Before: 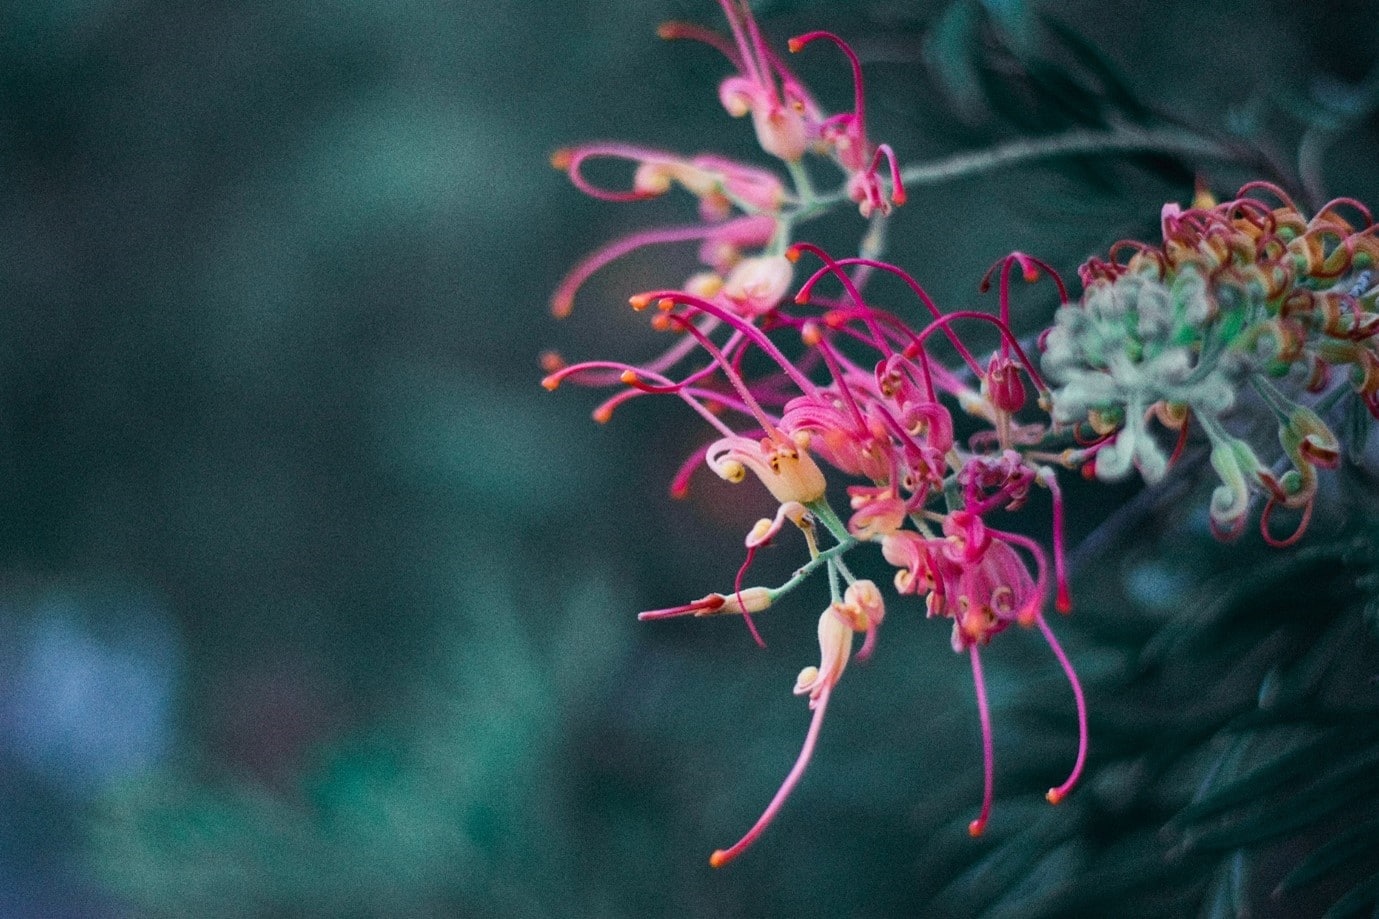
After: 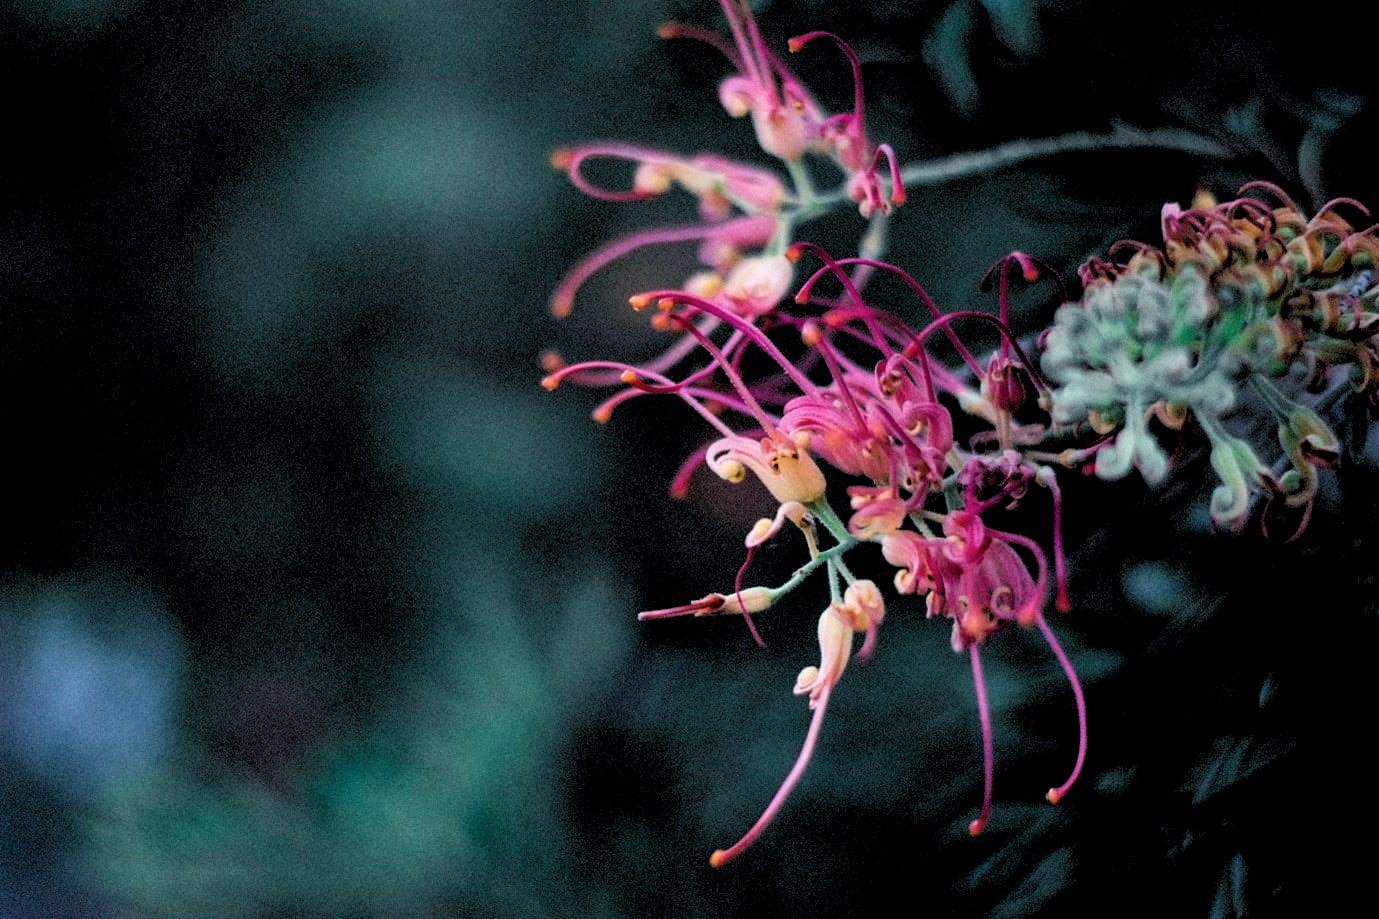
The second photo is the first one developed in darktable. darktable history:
color calibration: illuminant same as pipeline (D50), adaptation none (bypass), gamut compression 1.72
rgb levels: levels [[0.034, 0.472, 0.904], [0, 0.5, 1], [0, 0.5, 1]]
tone equalizer: on, module defaults
